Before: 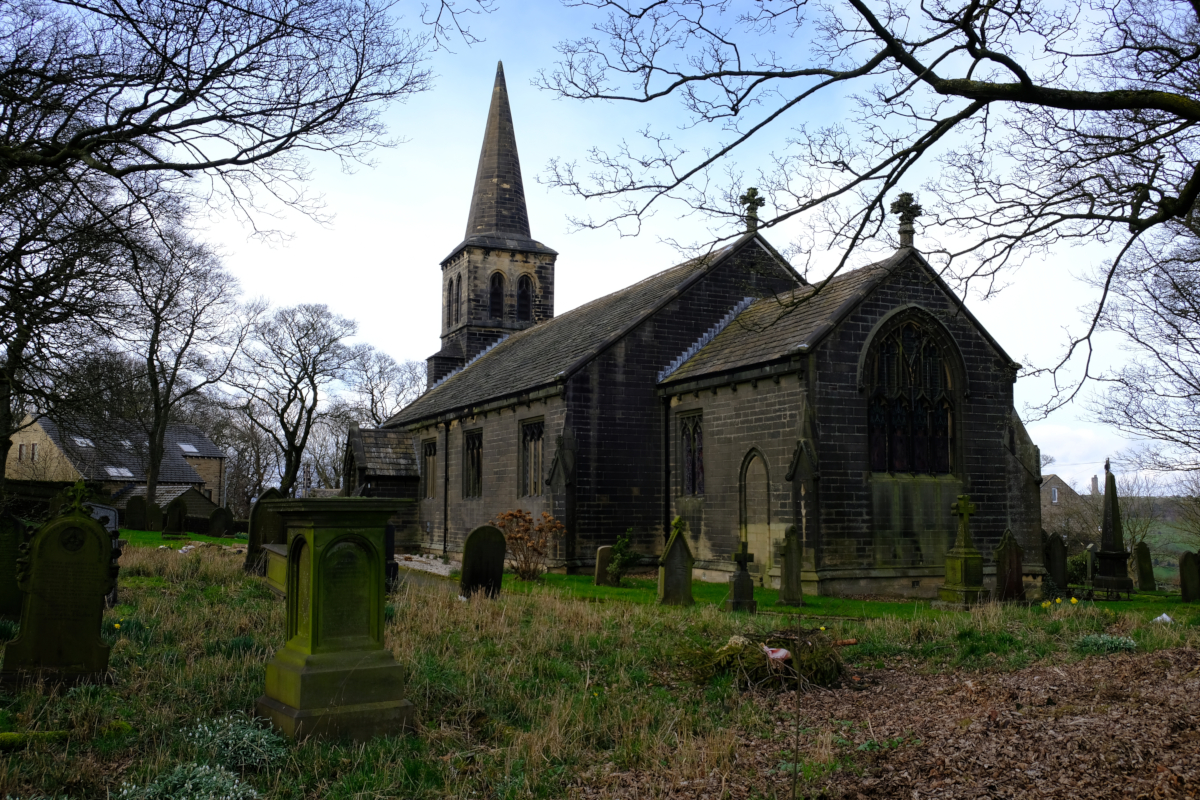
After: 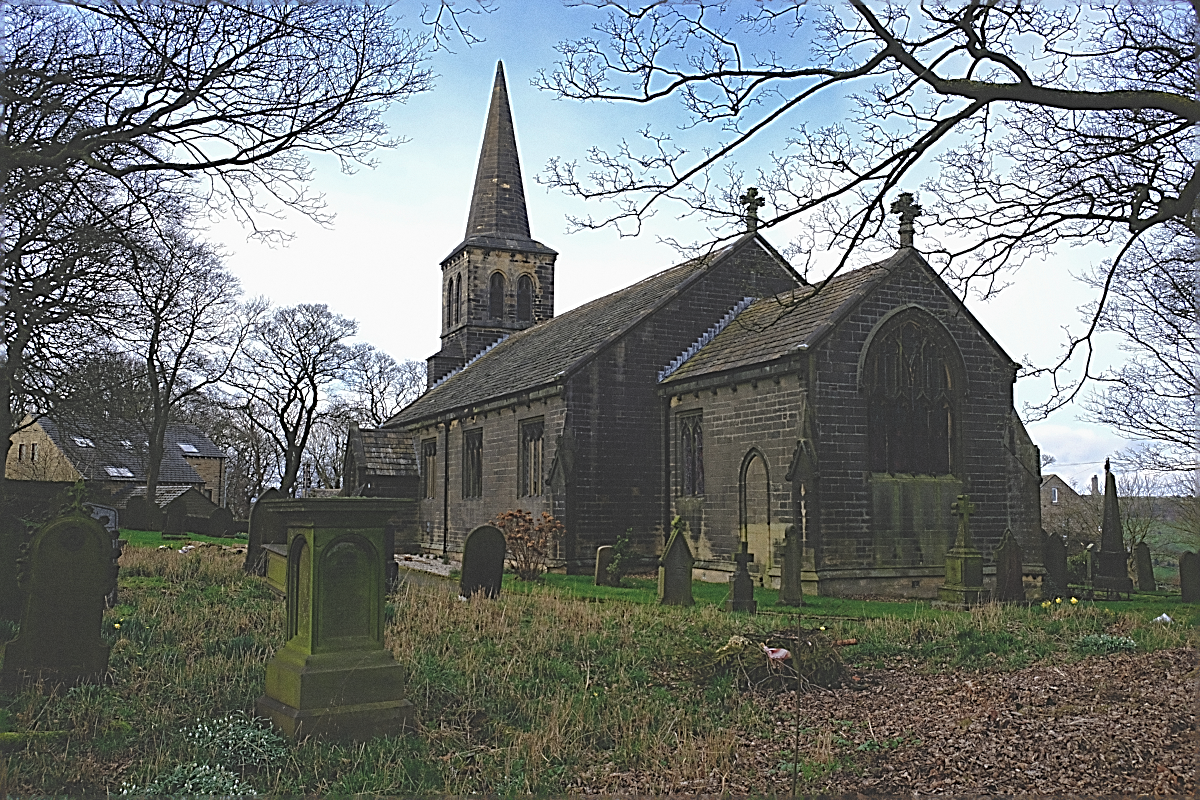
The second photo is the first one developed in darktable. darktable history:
grain: coarseness 7.08 ISO, strength 21.67%, mid-tones bias 59.58%
exposure: black level correction -0.023, exposure -0.039 EV, compensate highlight preservation false
sharpen: amount 2
shadows and highlights: on, module defaults
